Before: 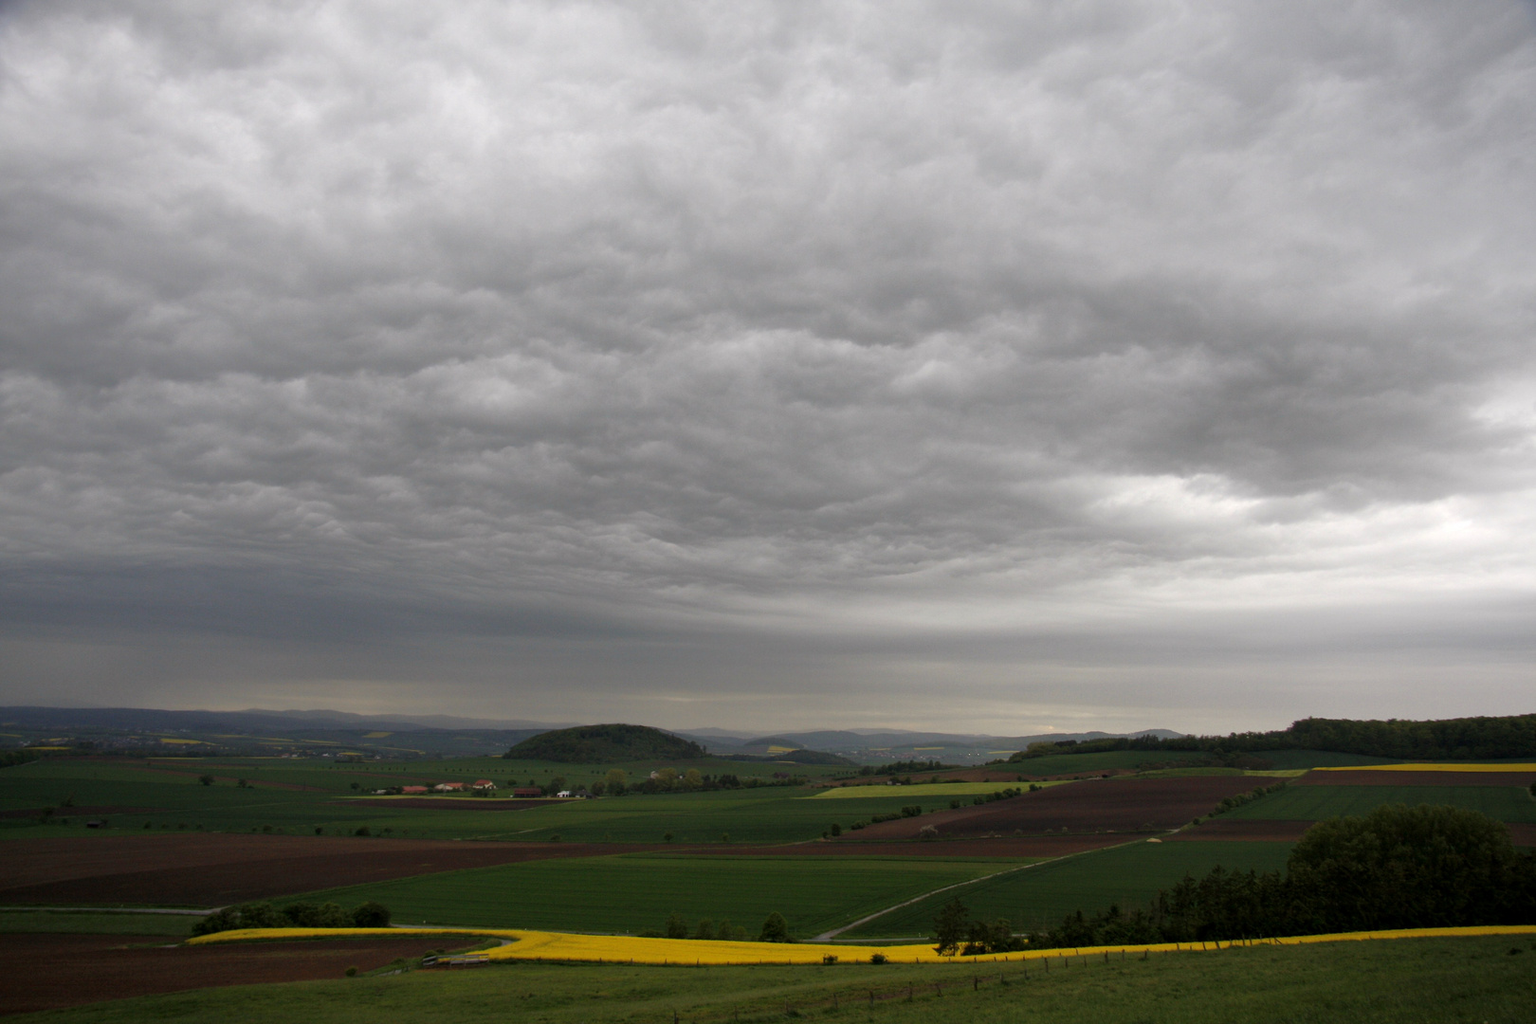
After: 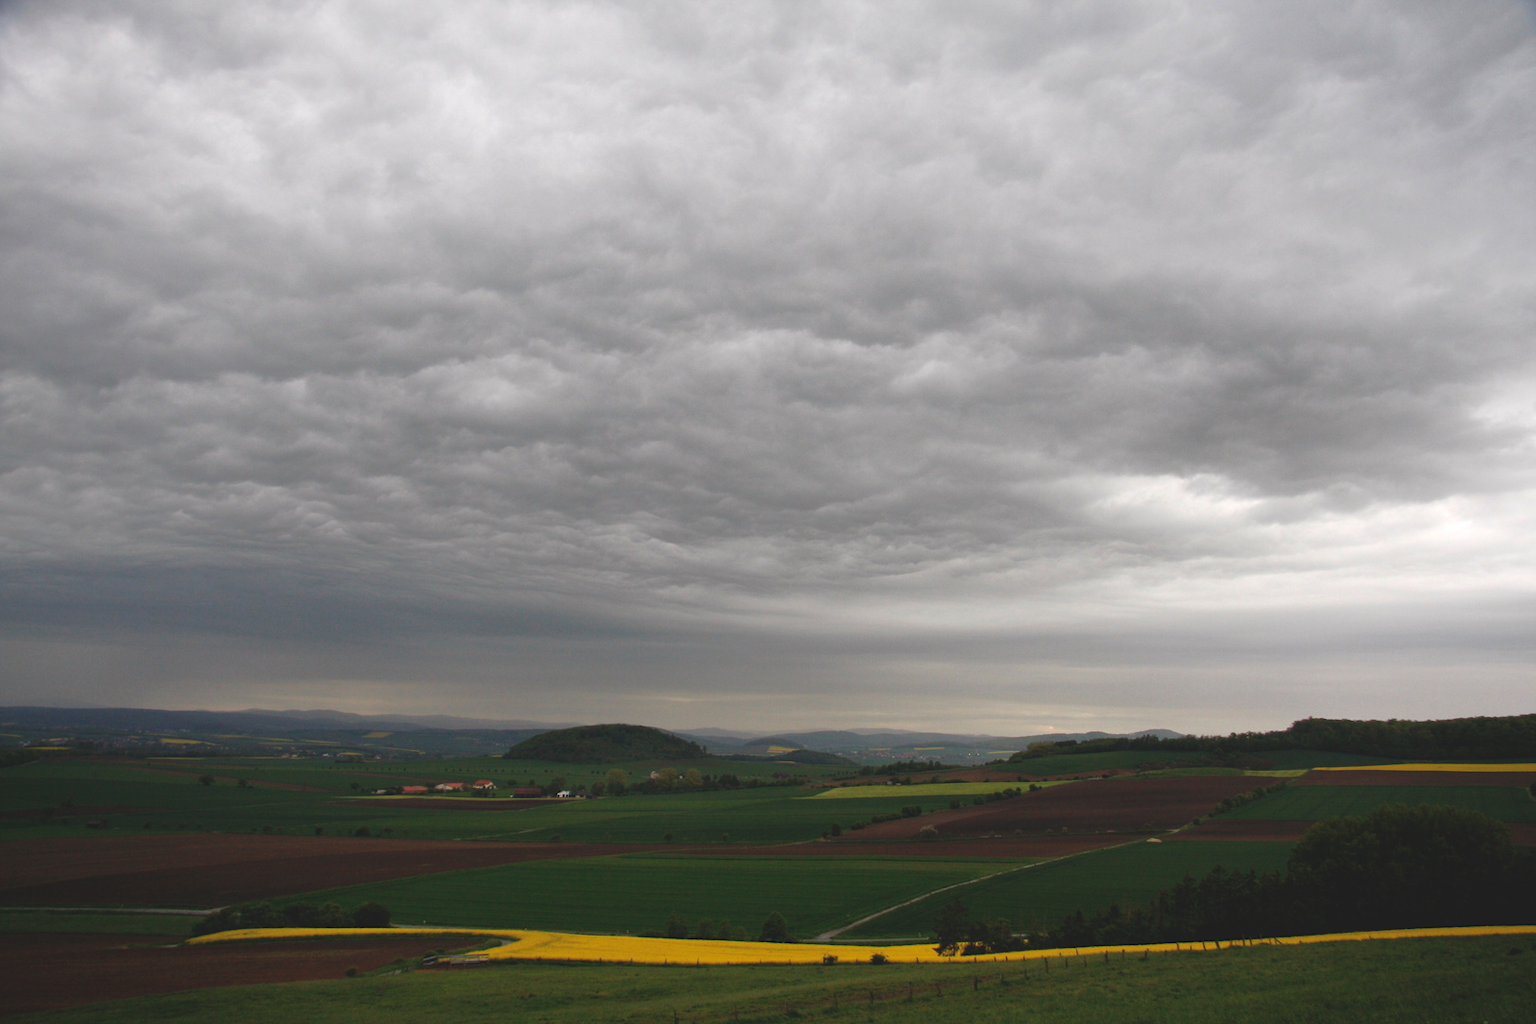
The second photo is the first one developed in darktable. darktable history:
exposure: black level correction -0.015, compensate highlight preservation false
contrast brightness saturation: contrast 0.08, saturation 0.02
